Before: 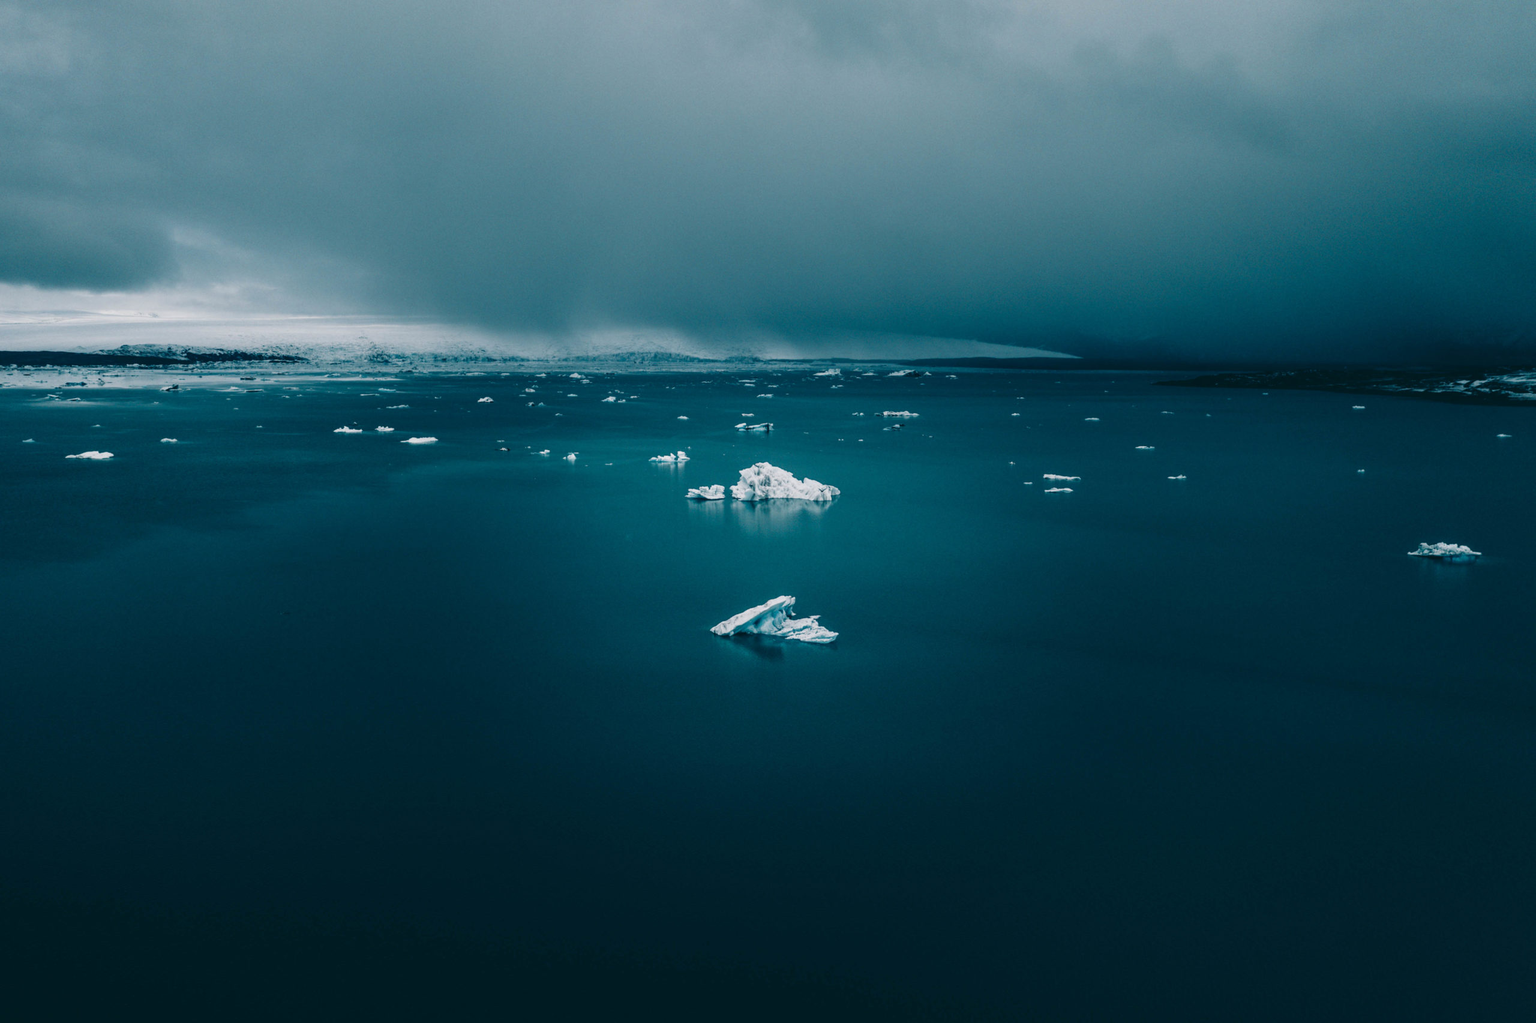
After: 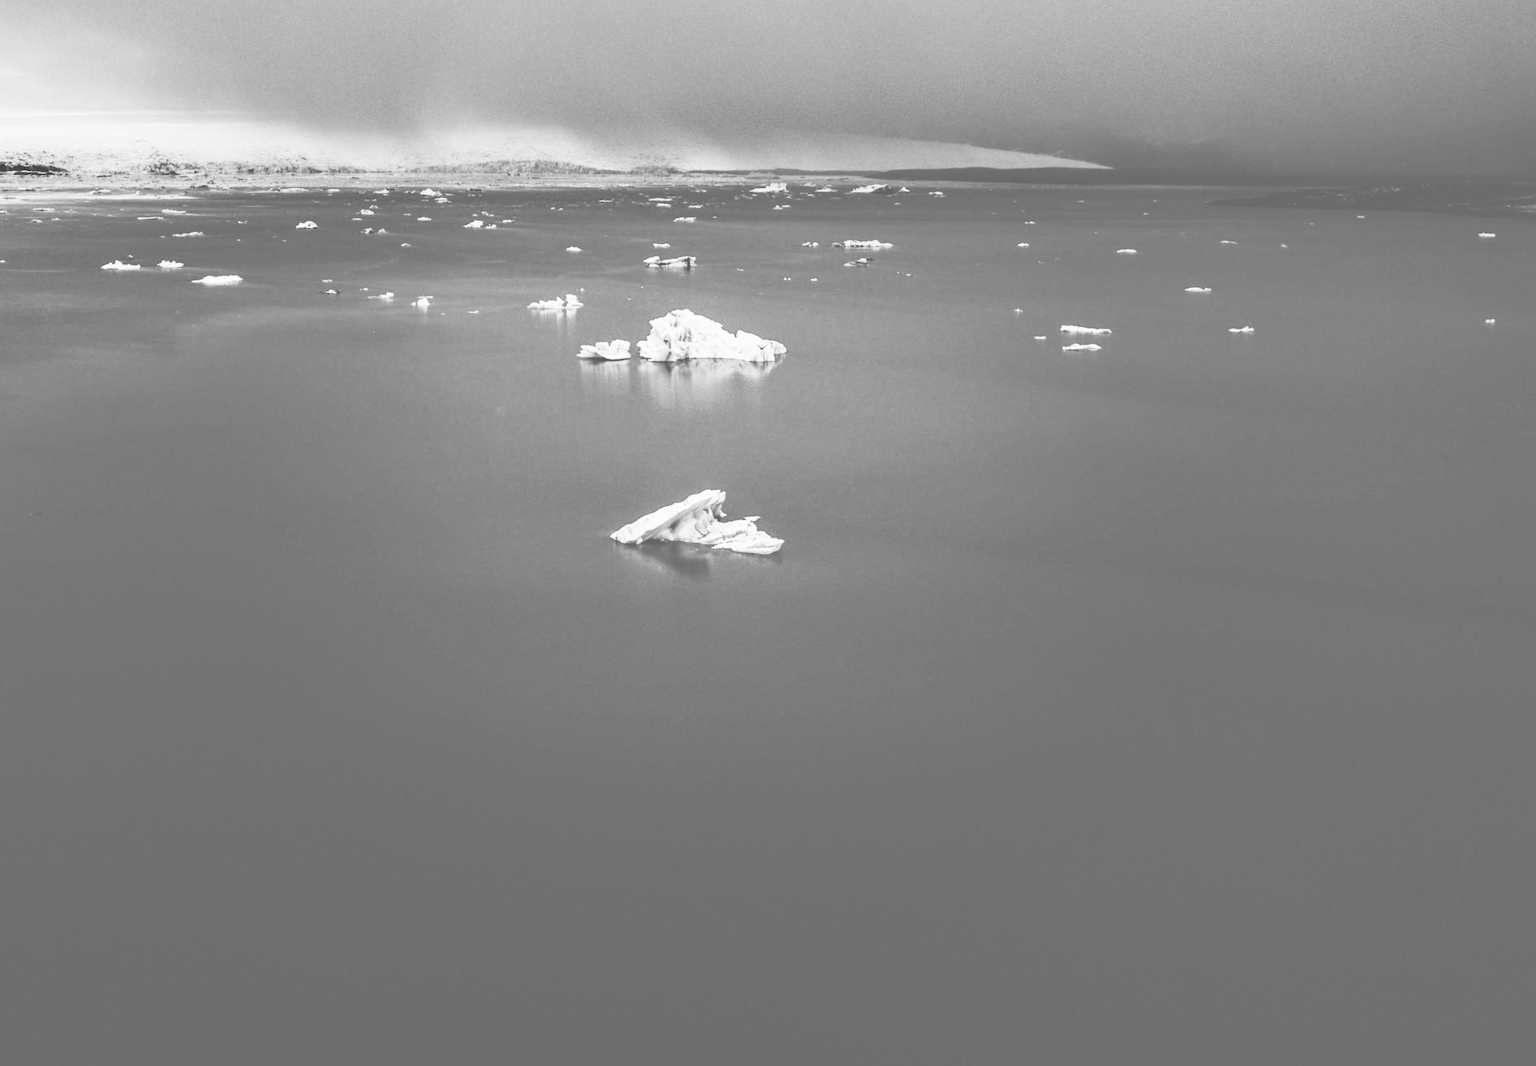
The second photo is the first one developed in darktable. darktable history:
shadows and highlights: soften with gaussian
monochrome: on, module defaults
exposure: black level correction -0.087, compensate highlight preservation false
crop: left 16.871%, top 22.857%, right 9.116%
rgb curve: curves: ch0 [(0, 0) (0.21, 0.15) (0.24, 0.21) (0.5, 0.75) (0.75, 0.96) (0.89, 0.99) (1, 1)]; ch1 [(0, 0.02) (0.21, 0.13) (0.25, 0.2) (0.5, 0.67) (0.75, 0.9) (0.89, 0.97) (1, 1)]; ch2 [(0, 0.02) (0.21, 0.13) (0.25, 0.2) (0.5, 0.67) (0.75, 0.9) (0.89, 0.97) (1, 1)], compensate middle gray true
levels: levels [0.016, 0.5, 0.996]
